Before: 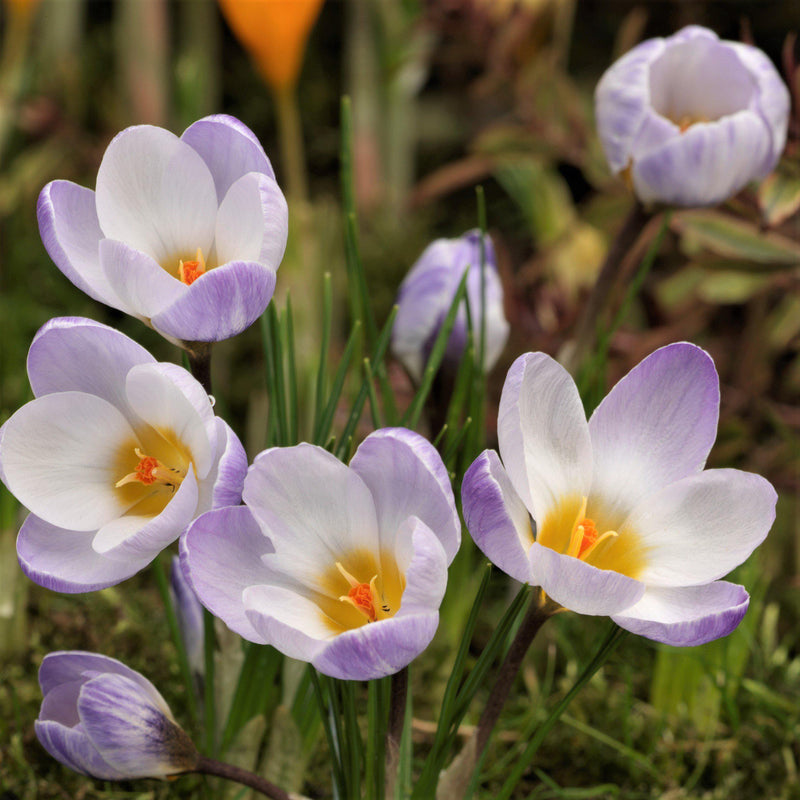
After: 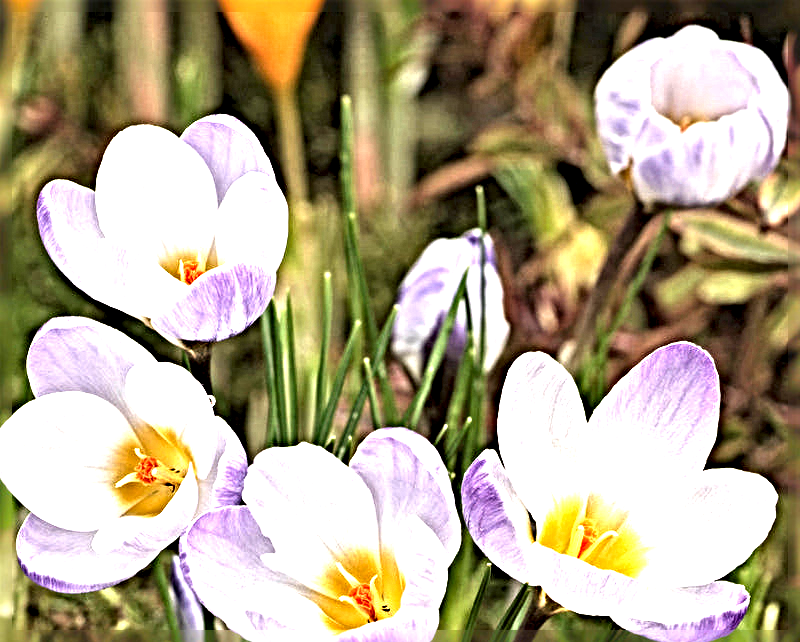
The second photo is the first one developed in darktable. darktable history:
exposure: black level correction 0, exposure 1.45 EV, compensate exposure bias true, compensate highlight preservation false
sharpen: radius 6.3, amount 1.8, threshold 0
crop: bottom 19.644%
